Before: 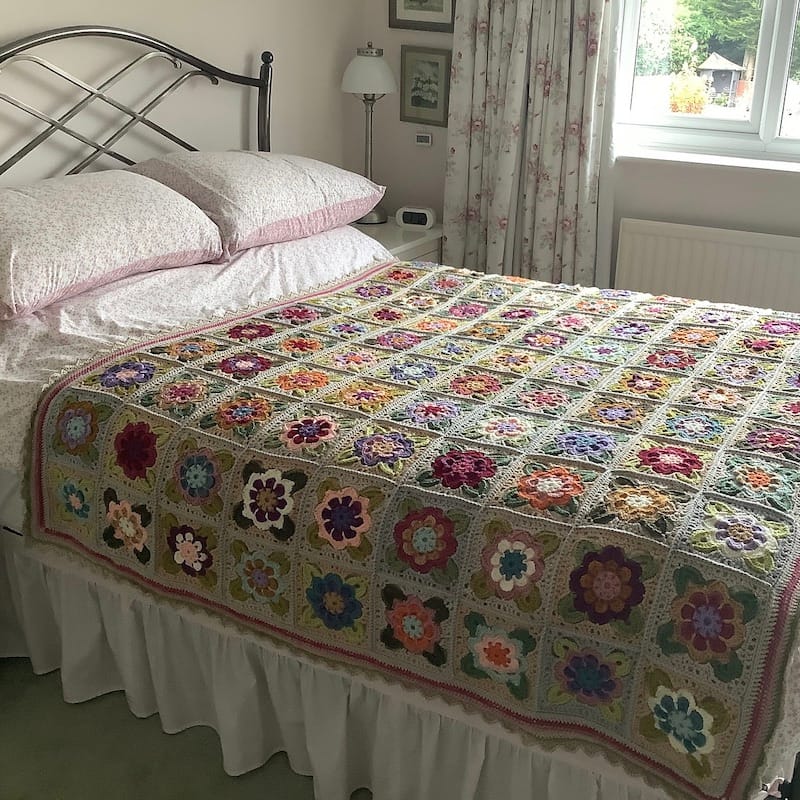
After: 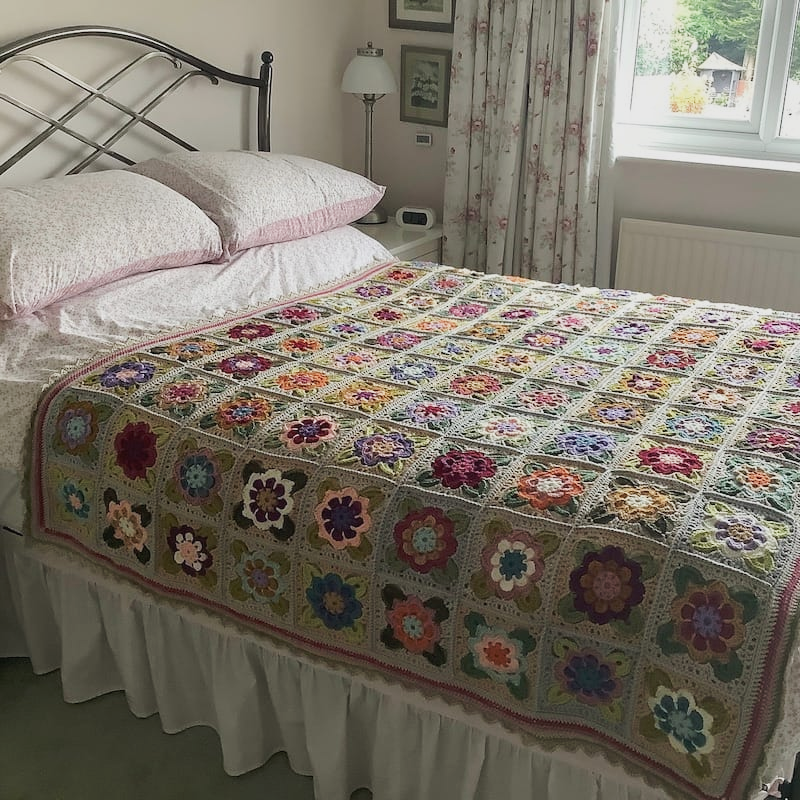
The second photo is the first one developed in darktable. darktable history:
tone curve: curves: ch0 [(0, 0.014) (0.036, 0.047) (0.15, 0.156) (0.27, 0.258) (0.511, 0.506) (0.761, 0.741) (1, 0.919)]; ch1 [(0, 0) (0.179, 0.173) (0.322, 0.32) (0.429, 0.431) (0.502, 0.5) (0.519, 0.522) (0.562, 0.575) (0.631, 0.65) (0.72, 0.692) (1, 1)]; ch2 [(0, 0) (0.29, 0.295) (0.404, 0.436) (0.497, 0.498) (0.533, 0.556) (0.599, 0.607) (0.696, 0.707) (1, 1)], preserve colors none
